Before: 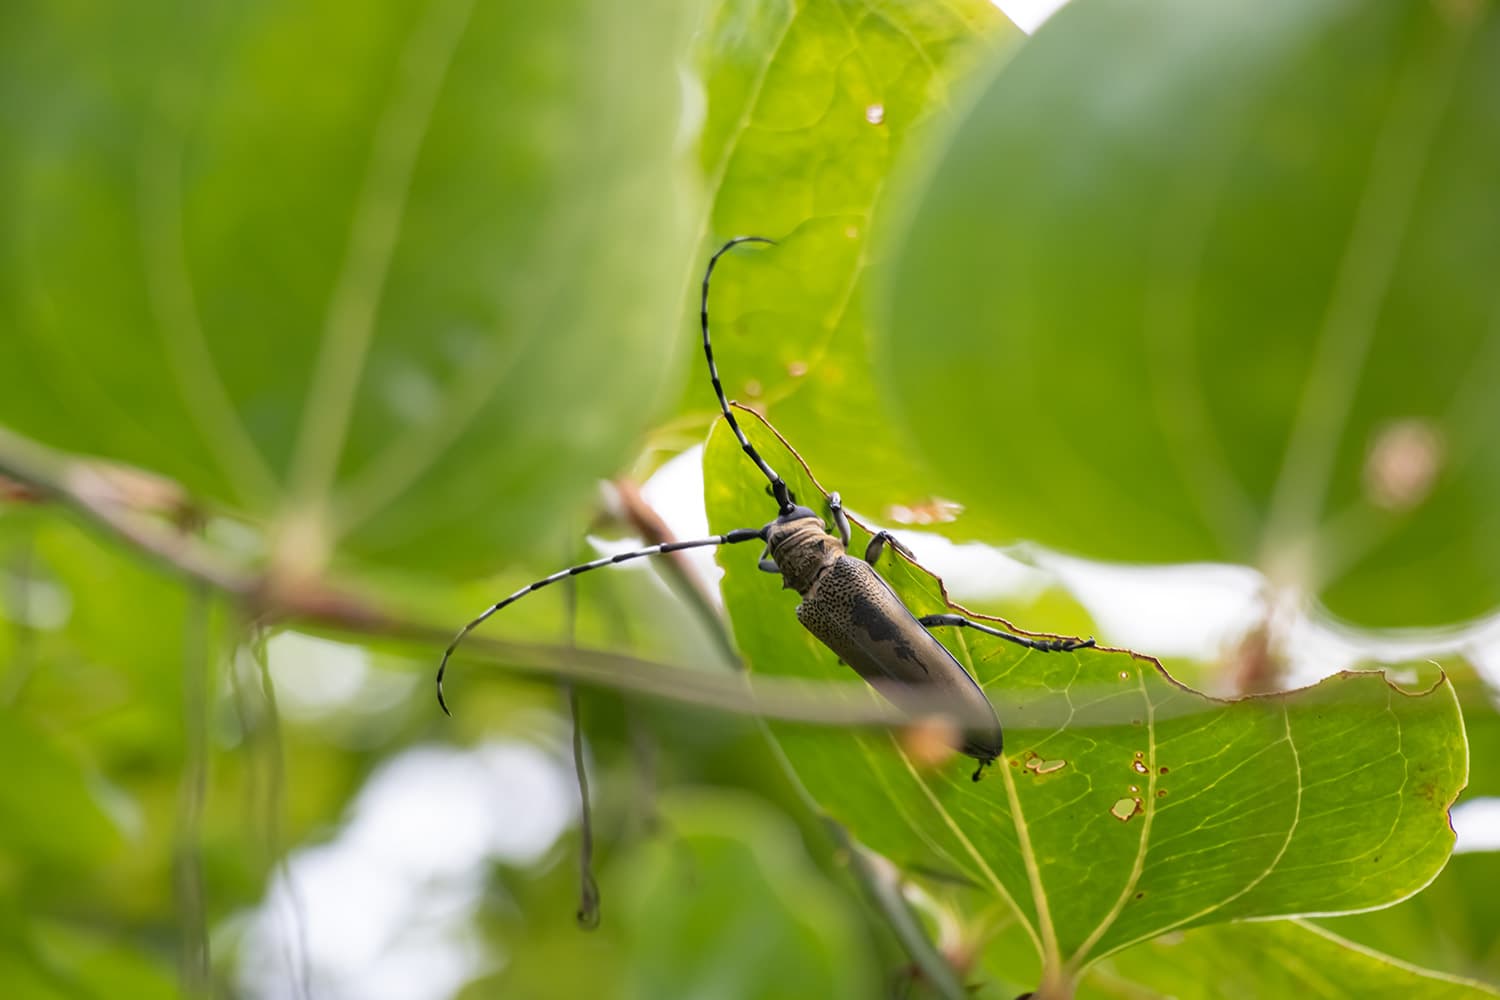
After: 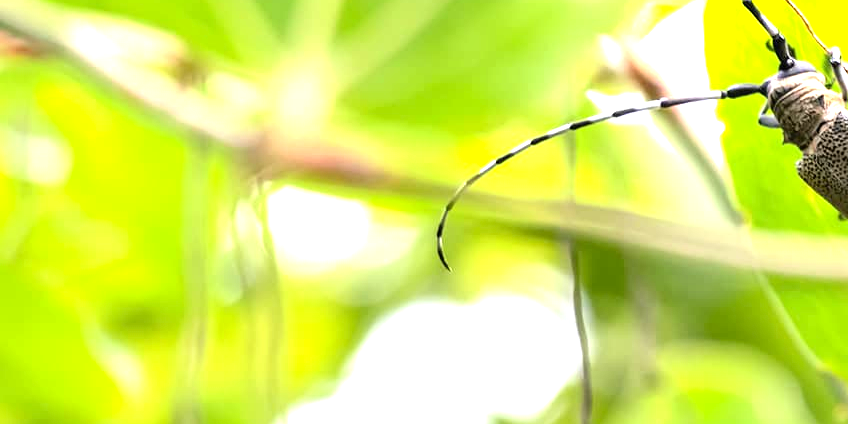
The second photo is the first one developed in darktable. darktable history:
crop: top 44.596%, right 43.415%, bottom 12.935%
contrast brightness saturation: contrast 0.103, brightness 0.017, saturation 0.016
exposure: black level correction 0.001, exposure 0.959 EV, compensate highlight preservation false
tone equalizer: -8 EV -0.755 EV, -7 EV -0.691 EV, -6 EV -0.585 EV, -5 EV -0.376 EV, -3 EV 0.38 EV, -2 EV 0.6 EV, -1 EV 0.697 EV, +0 EV 0.756 EV
